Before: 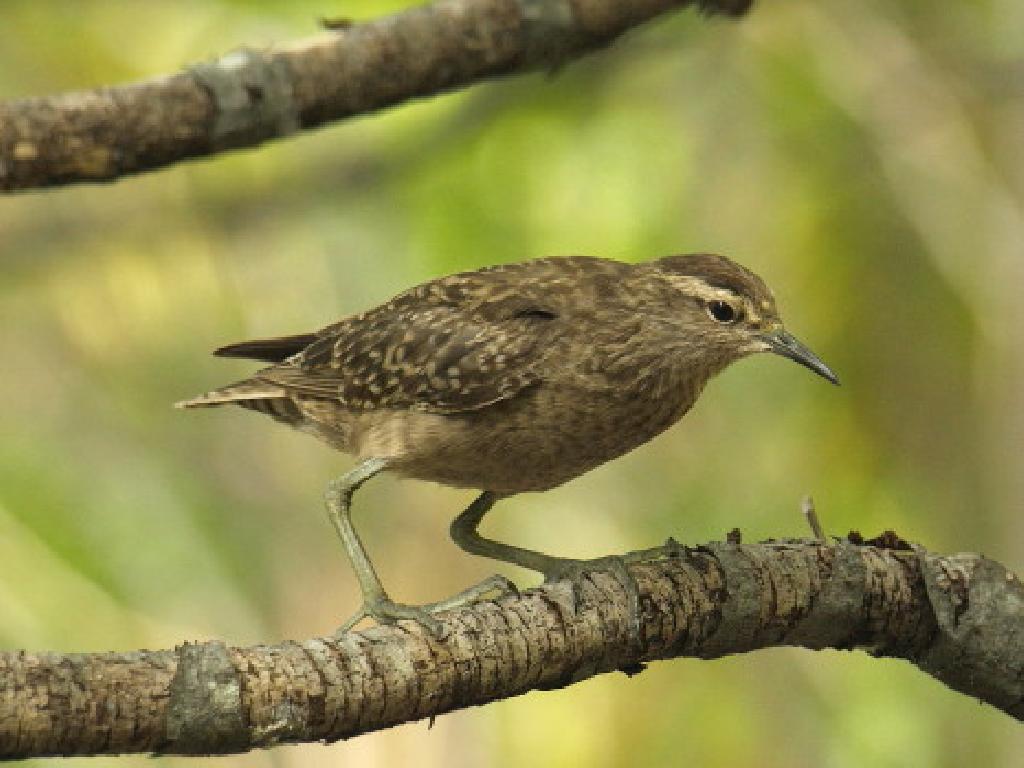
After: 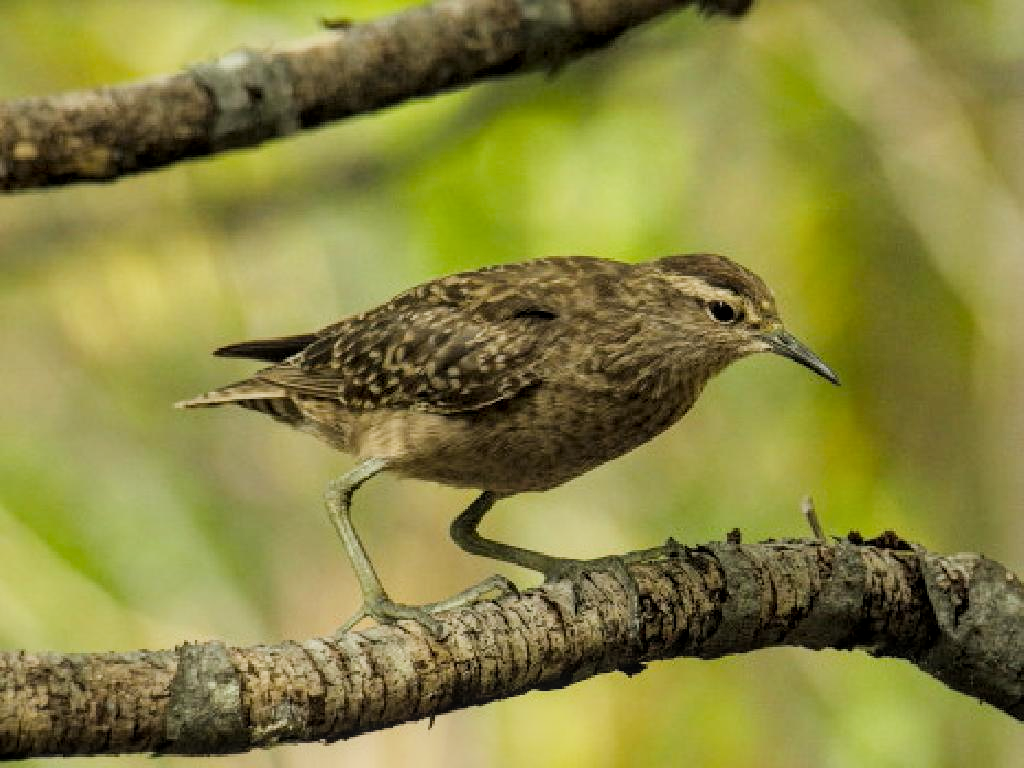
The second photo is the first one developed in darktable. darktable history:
color balance rgb: linear chroma grading › global chroma 10%, global vibrance 10%, contrast 15%, saturation formula JzAzBz (2021)
filmic rgb: black relative exposure -7.65 EV, white relative exposure 4.56 EV, hardness 3.61
local contrast: on, module defaults
